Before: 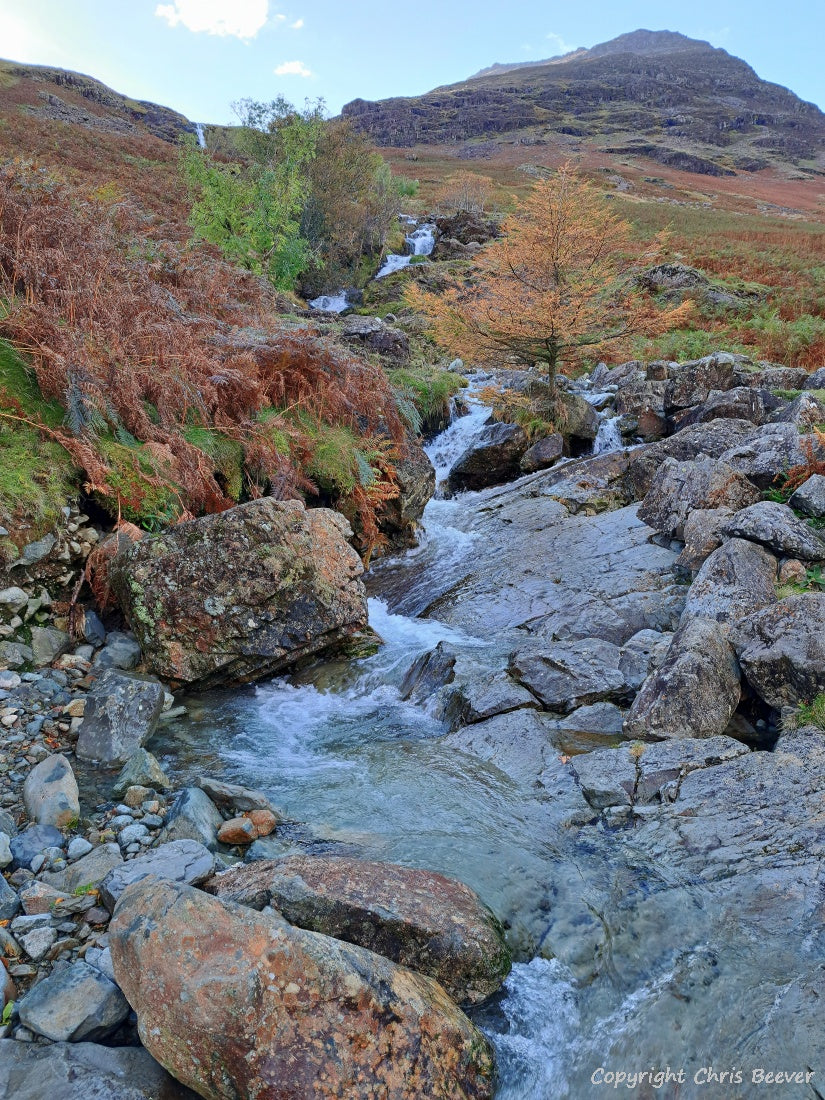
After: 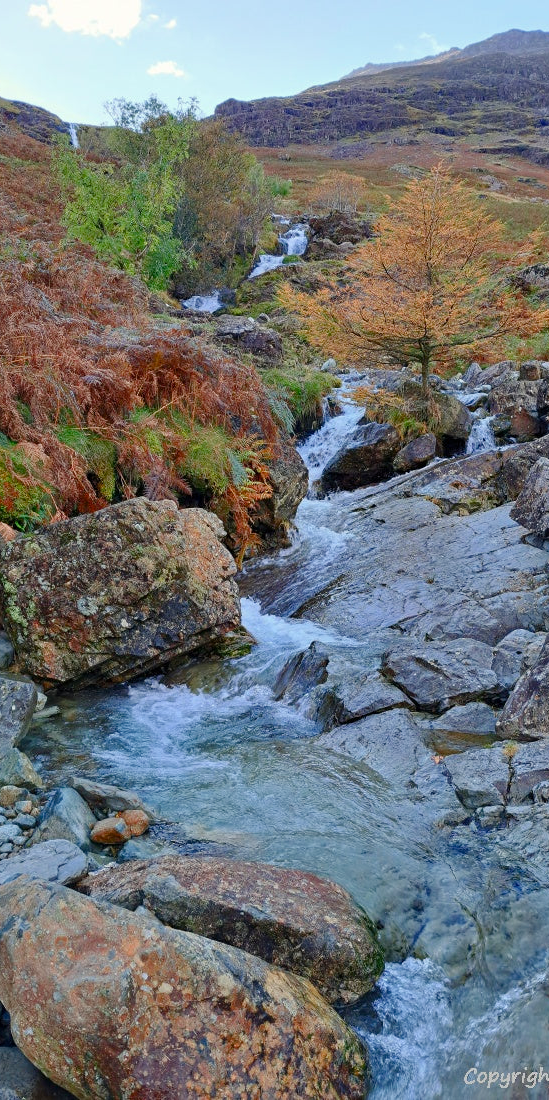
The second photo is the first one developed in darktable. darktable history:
color correction: highlights b* 3
crop: left 15.419%, right 17.914%
color balance rgb: perceptual saturation grading › global saturation 20%, perceptual saturation grading › highlights -25%, perceptual saturation grading › shadows 25%
